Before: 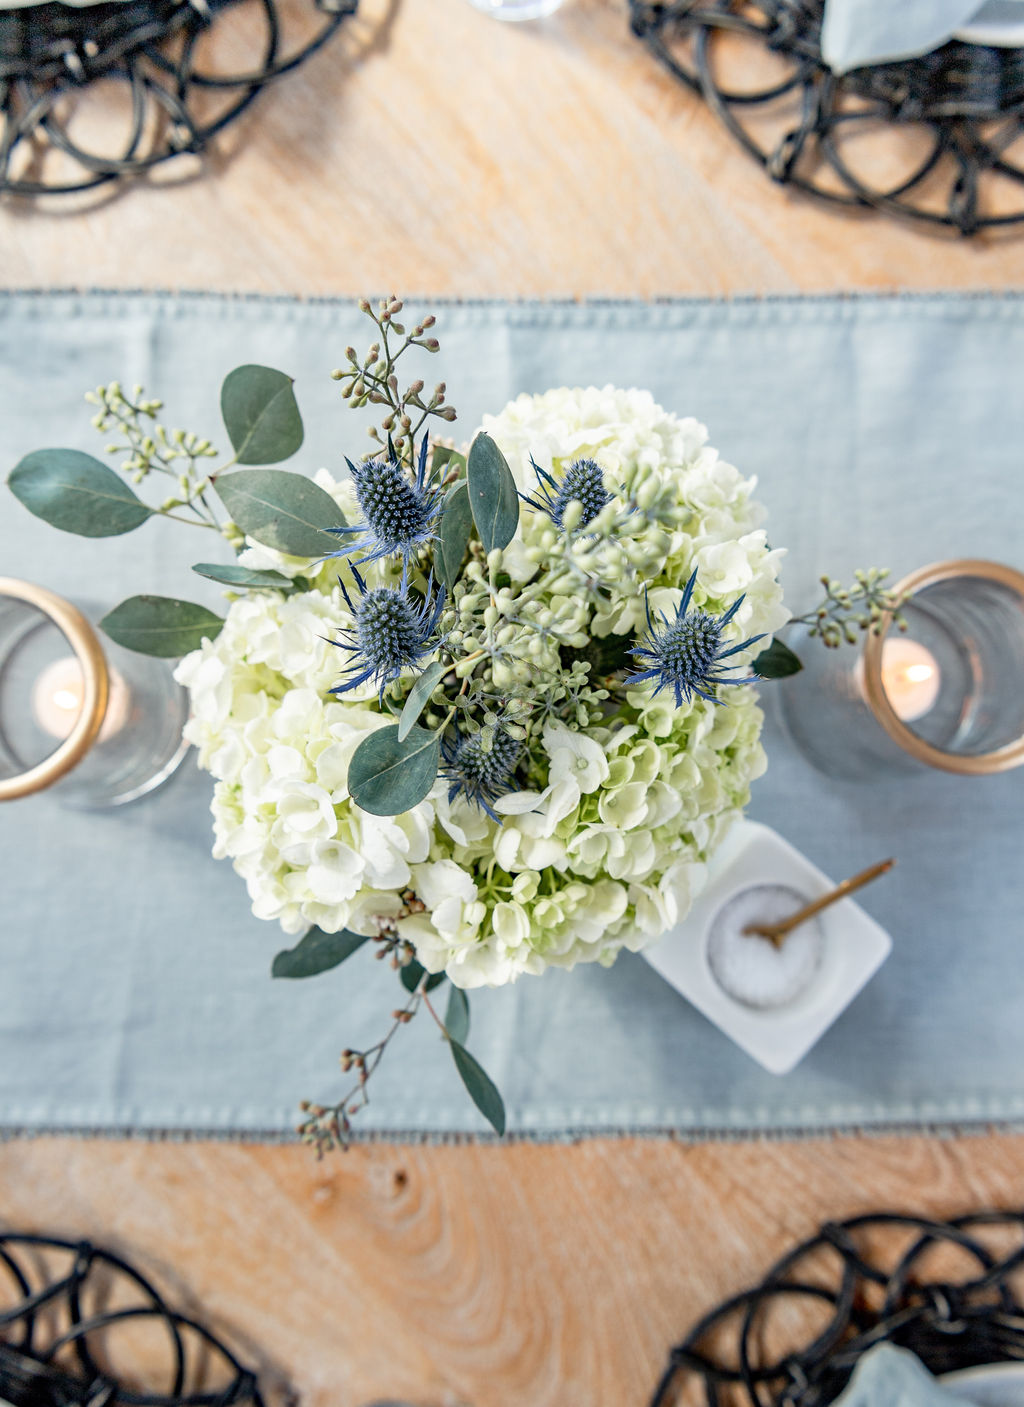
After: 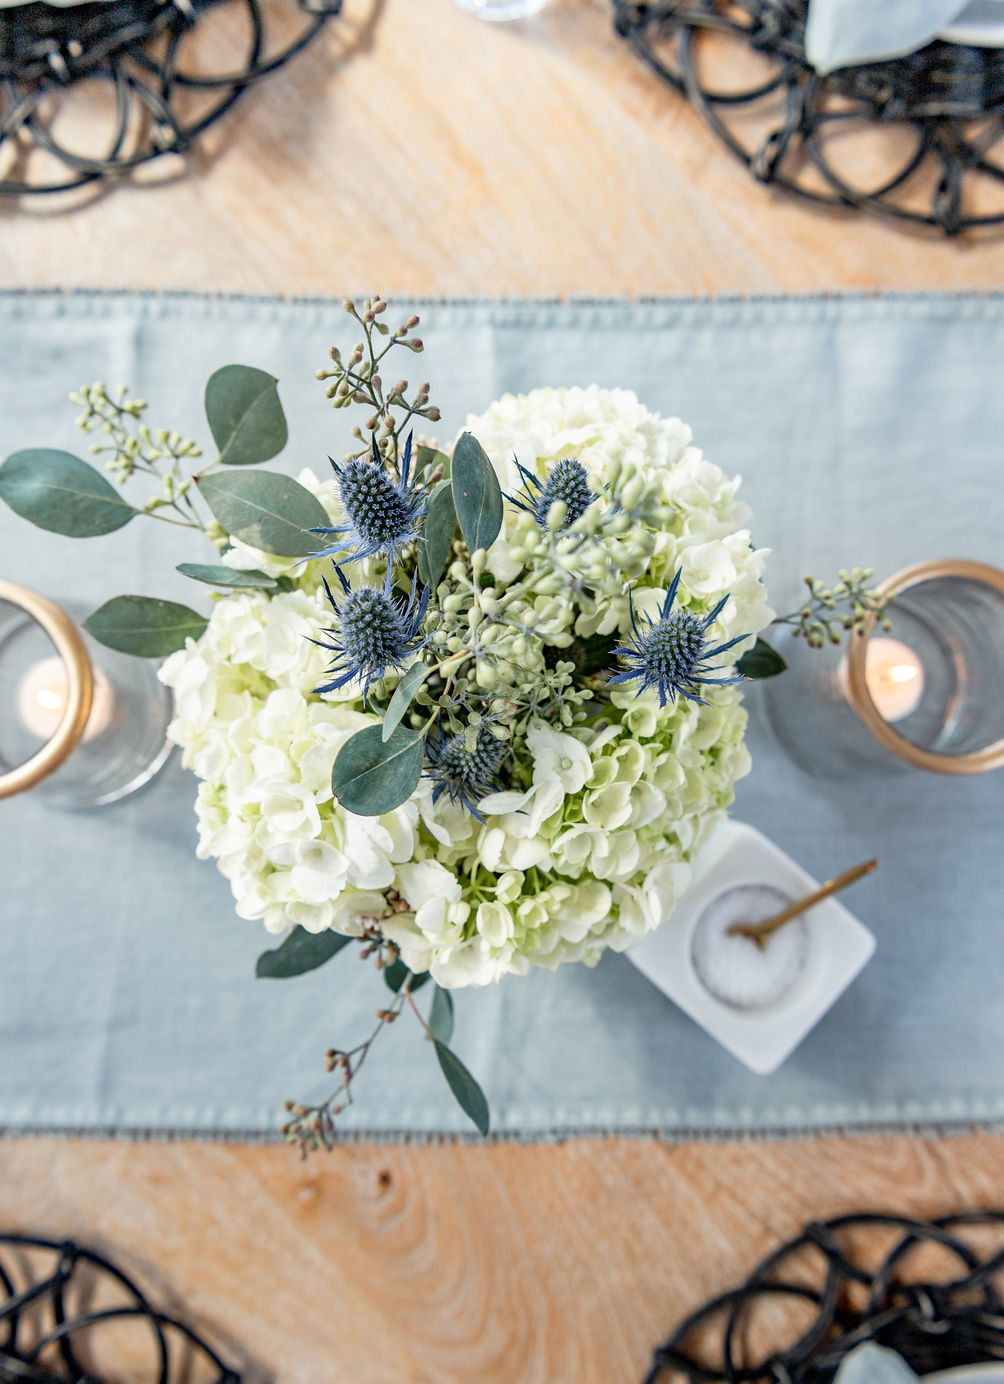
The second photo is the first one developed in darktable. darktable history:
crop: left 1.648%, right 0.268%, bottom 1.609%
